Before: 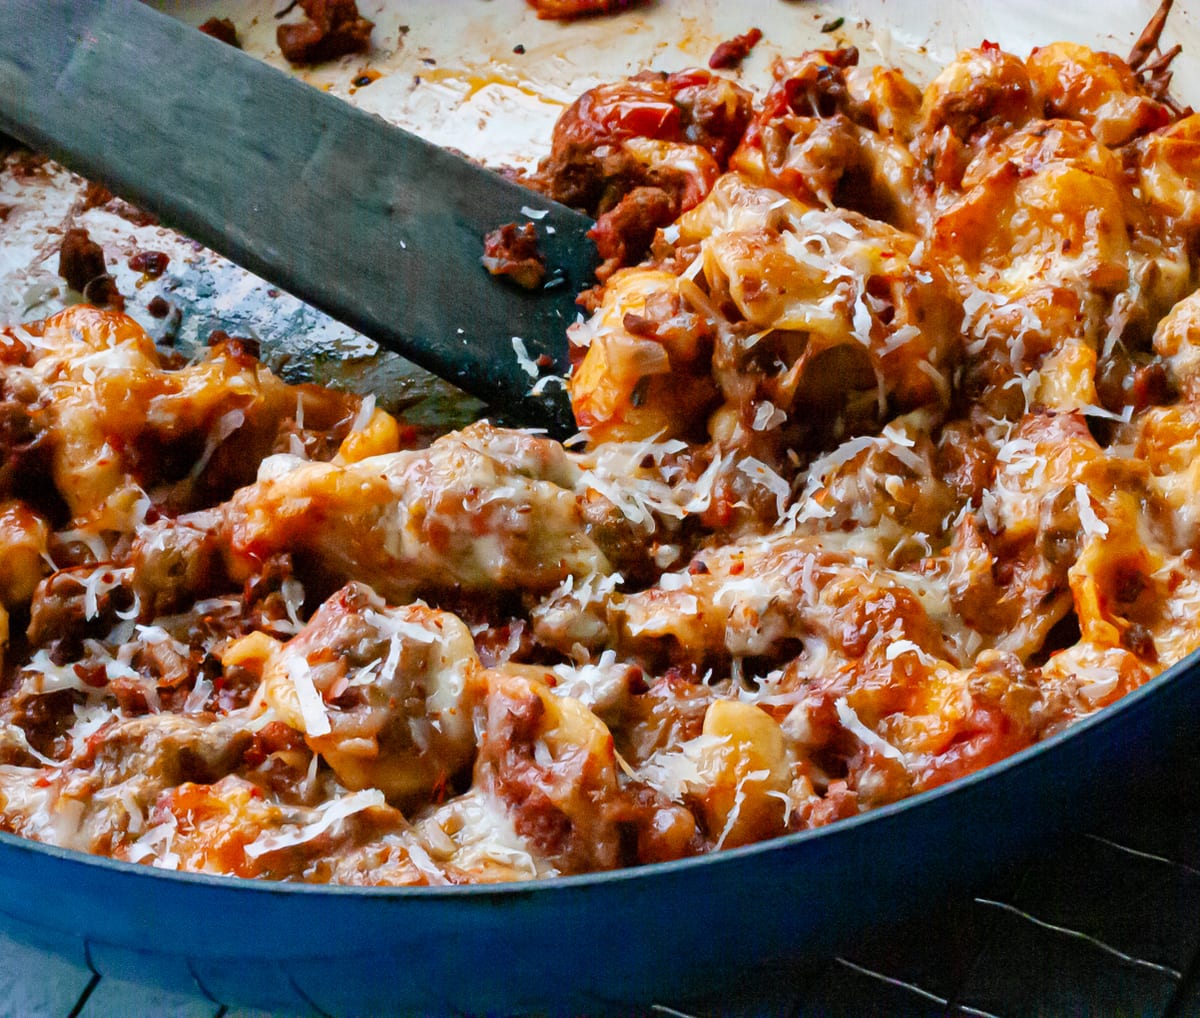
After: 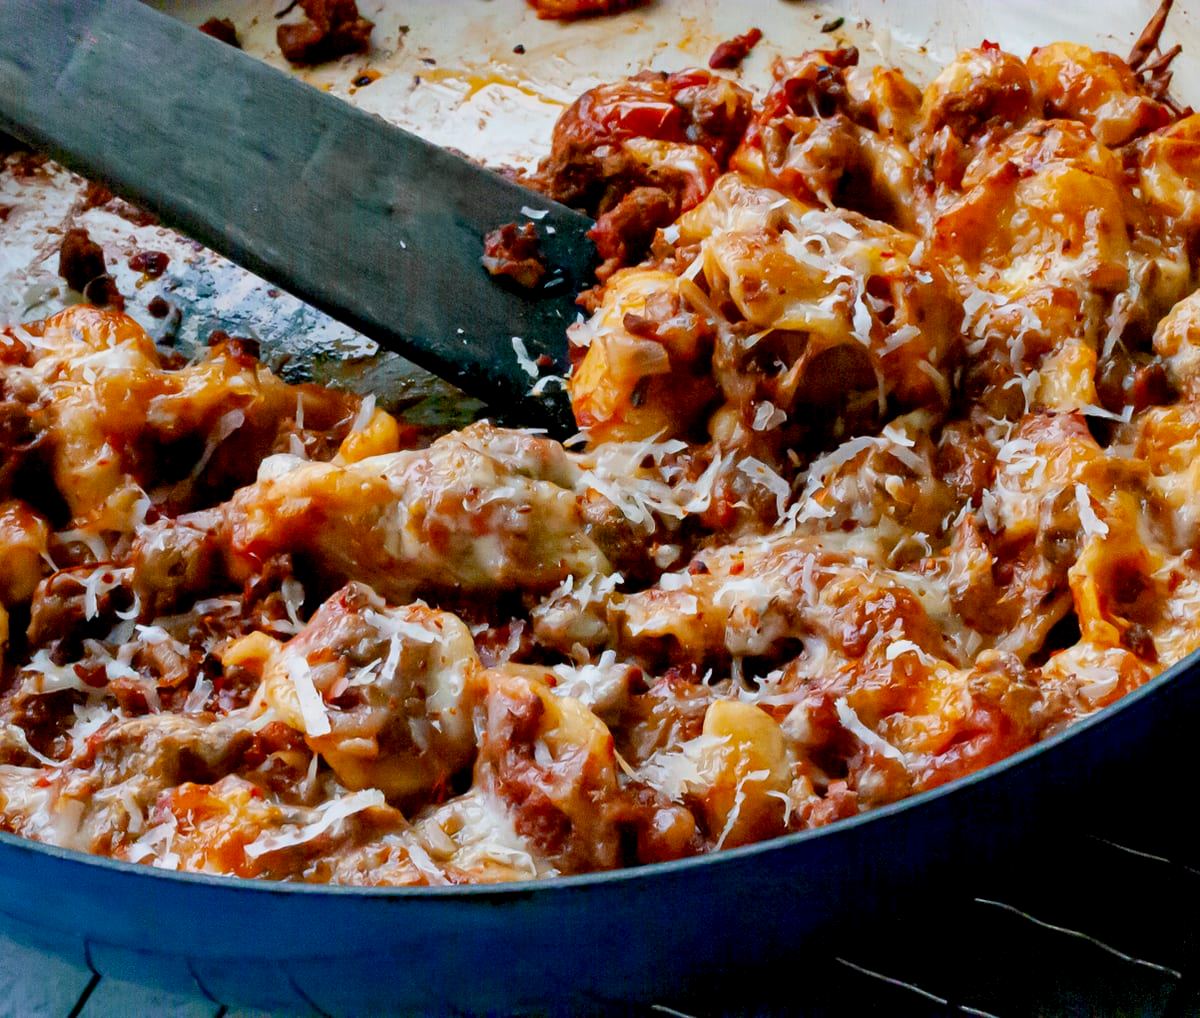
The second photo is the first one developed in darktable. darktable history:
exposure: black level correction 0.009, exposure -0.164 EV, compensate exposure bias true, compensate highlight preservation false
